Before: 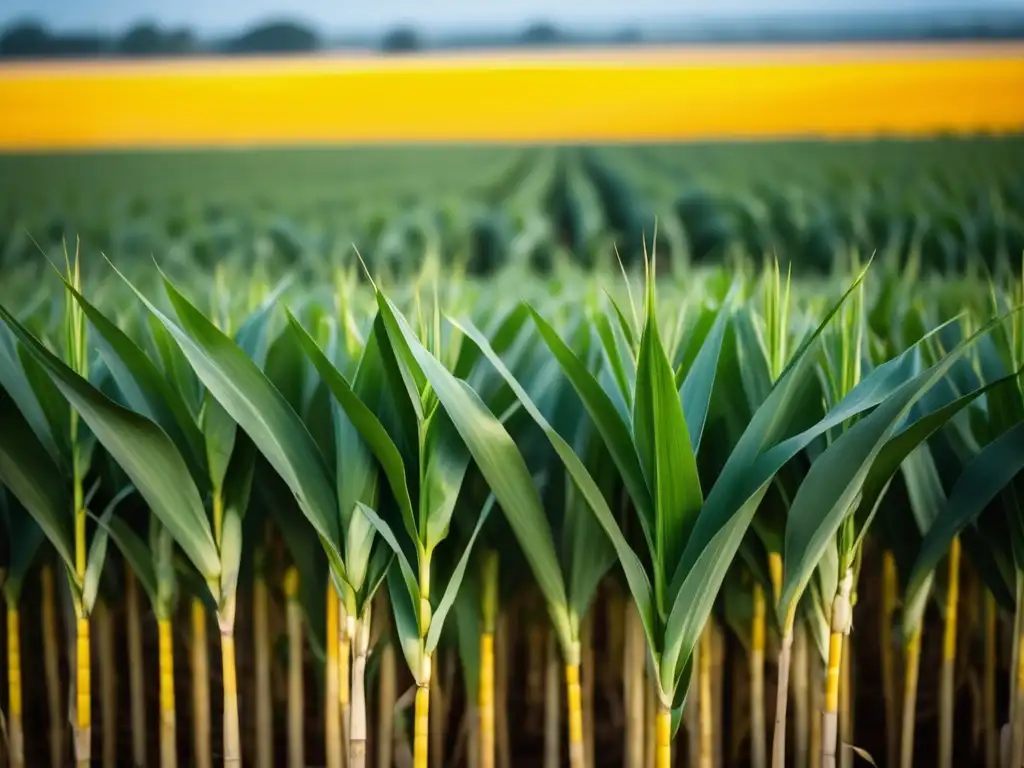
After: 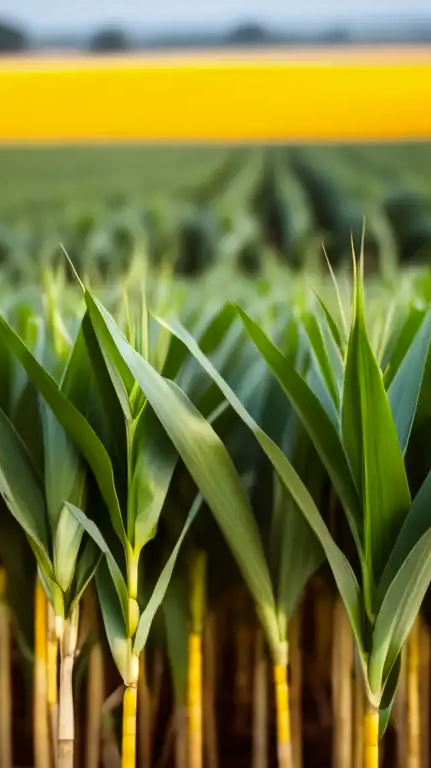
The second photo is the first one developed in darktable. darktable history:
crop: left 28.583%, right 29.231%
rgb levels: mode RGB, independent channels, levels [[0, 0.5, 1], [0, 0.521, 1], [0, 0.536, 1]]
